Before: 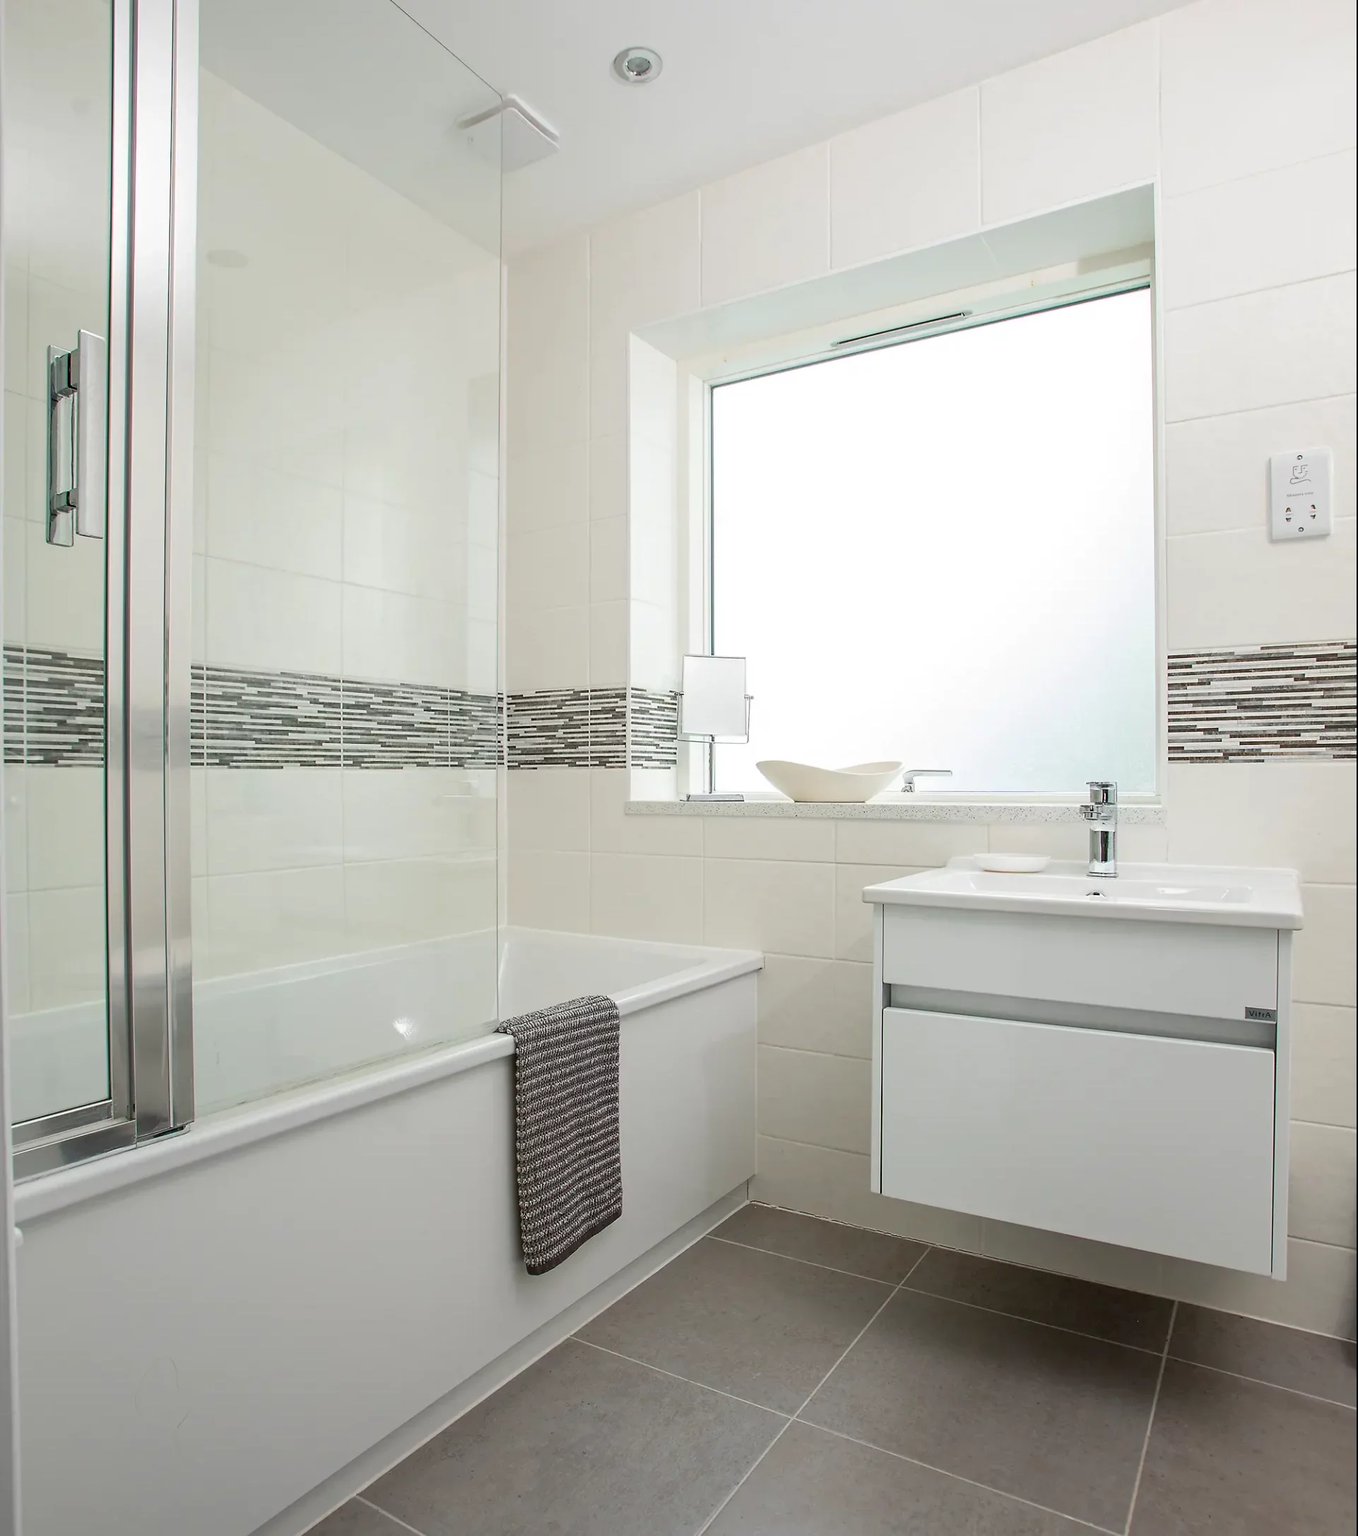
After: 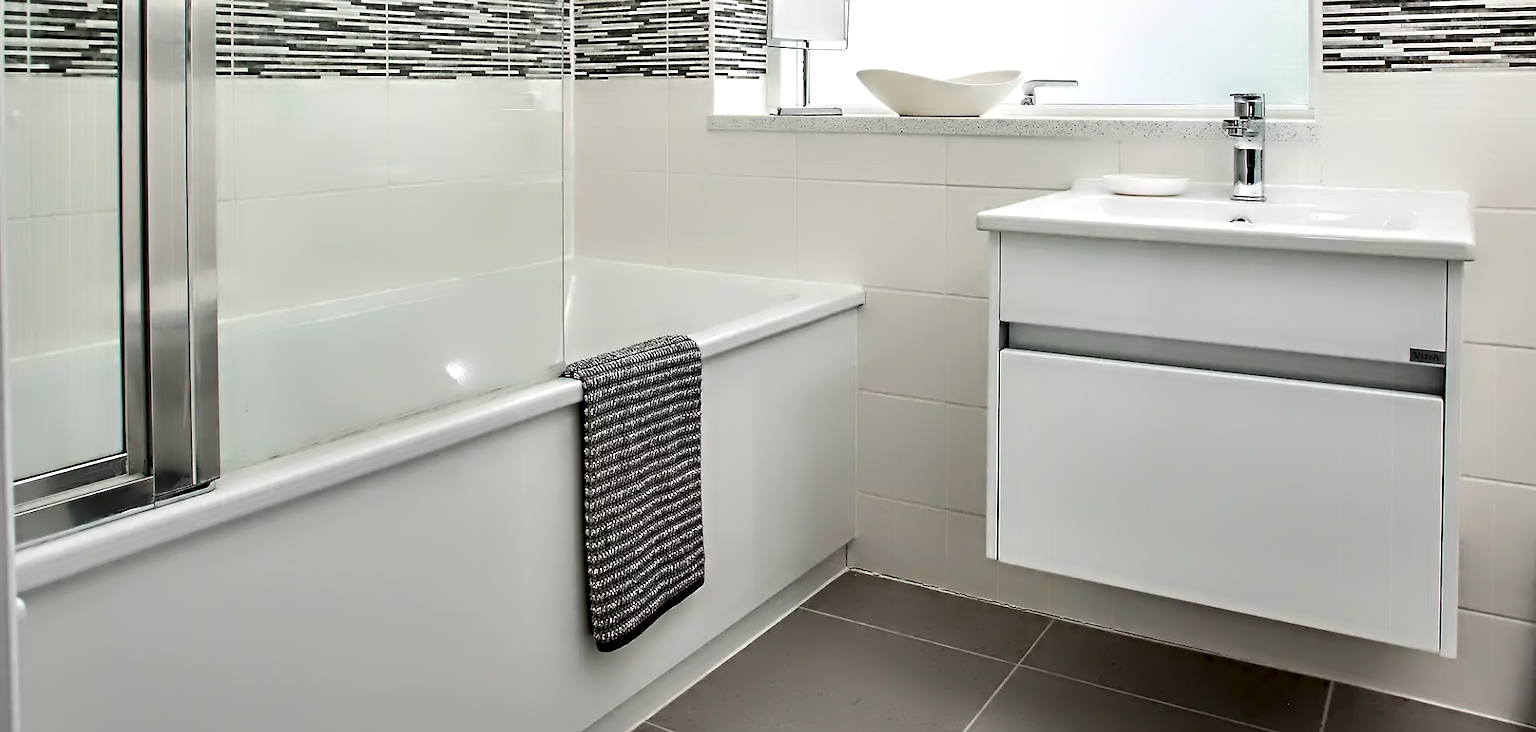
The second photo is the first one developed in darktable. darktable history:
crop: top 45.551%, bottom 12.262%
contrast equalizer: y [[0.783, 0.666, 0.575, 0.77, 0.556, 0.501], [0.5 ×6], [0.5 ×6], [0, 0.02, 0.272, 0.399, 0.062, 0], [0 ×6]]
sharpen: radius 1, threshold 1
base curve: curves: ch0 [(0, 0) (0.989, 0.992)], preserve colors none
color zones: curves: ch0 [(0, 0.558) (0.143, 0.559) (0.286, 0.529) (0.429, 0.505) (0.571, 0.5) (0.714, 0.5) (0.857, 0.5) (1, 0.558)]; ch1 [(0, 0.469) (0.01, 0.469) (0.12, 0.446) (0.248, 0.469) (0.5, 0.5) (0.748, 0.5) (0.99, 0.469) (1, 0.469)]
white balance: emerald 1
local contrast: mode bilateral grid, contrast 10, coarseness 25, detail 115%, midtone range 0.2
